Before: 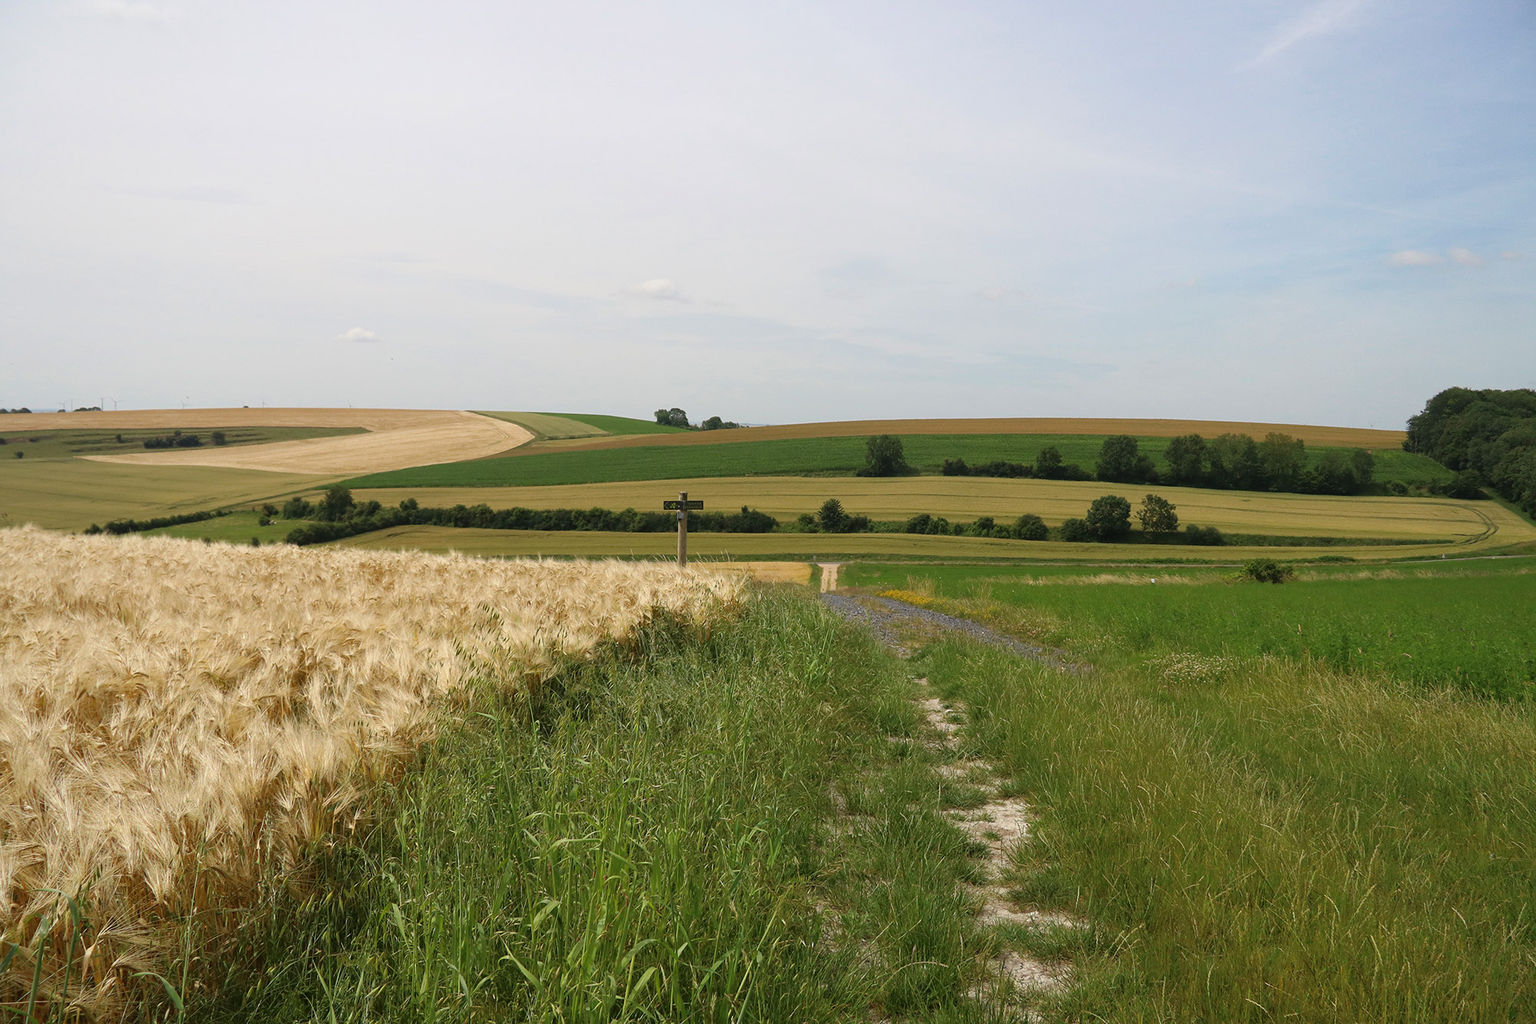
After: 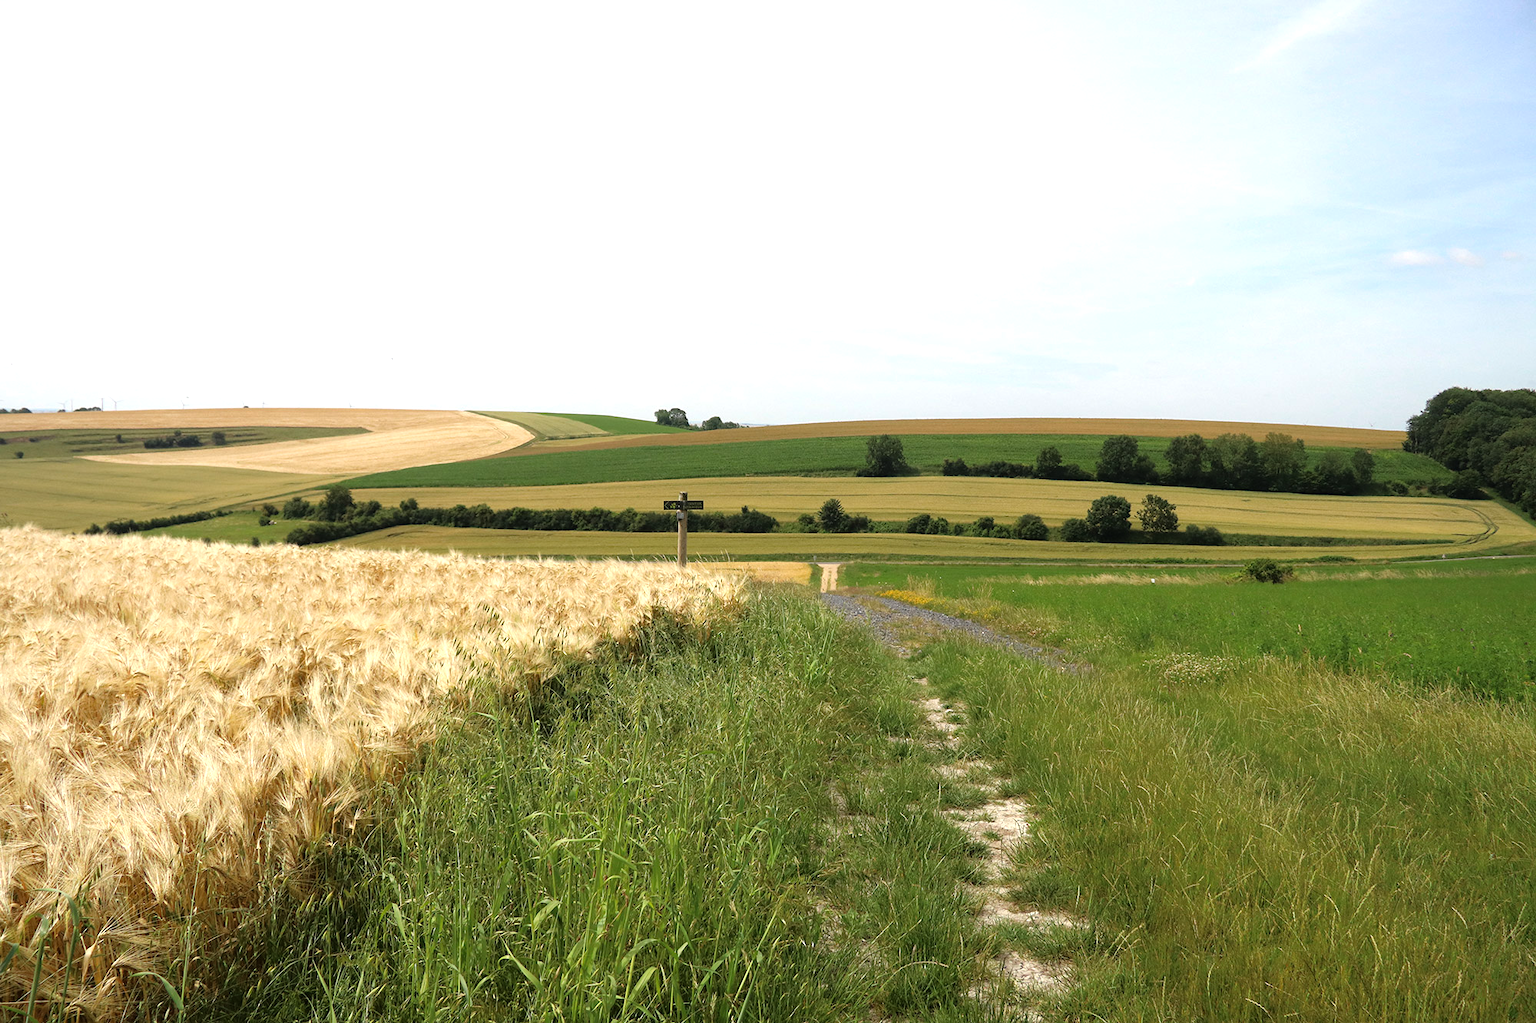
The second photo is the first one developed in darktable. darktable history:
tone equalizer: -8 EV -0.76 EV, -7 EV -0.735 EV, -6 EV -0.573 EV, -5 EV -0.418 EV, -3 EV 0.399 EV, -2 EV 0.6 EV, -1 EV 0.674 EV, +0 EV 0.74 EV
